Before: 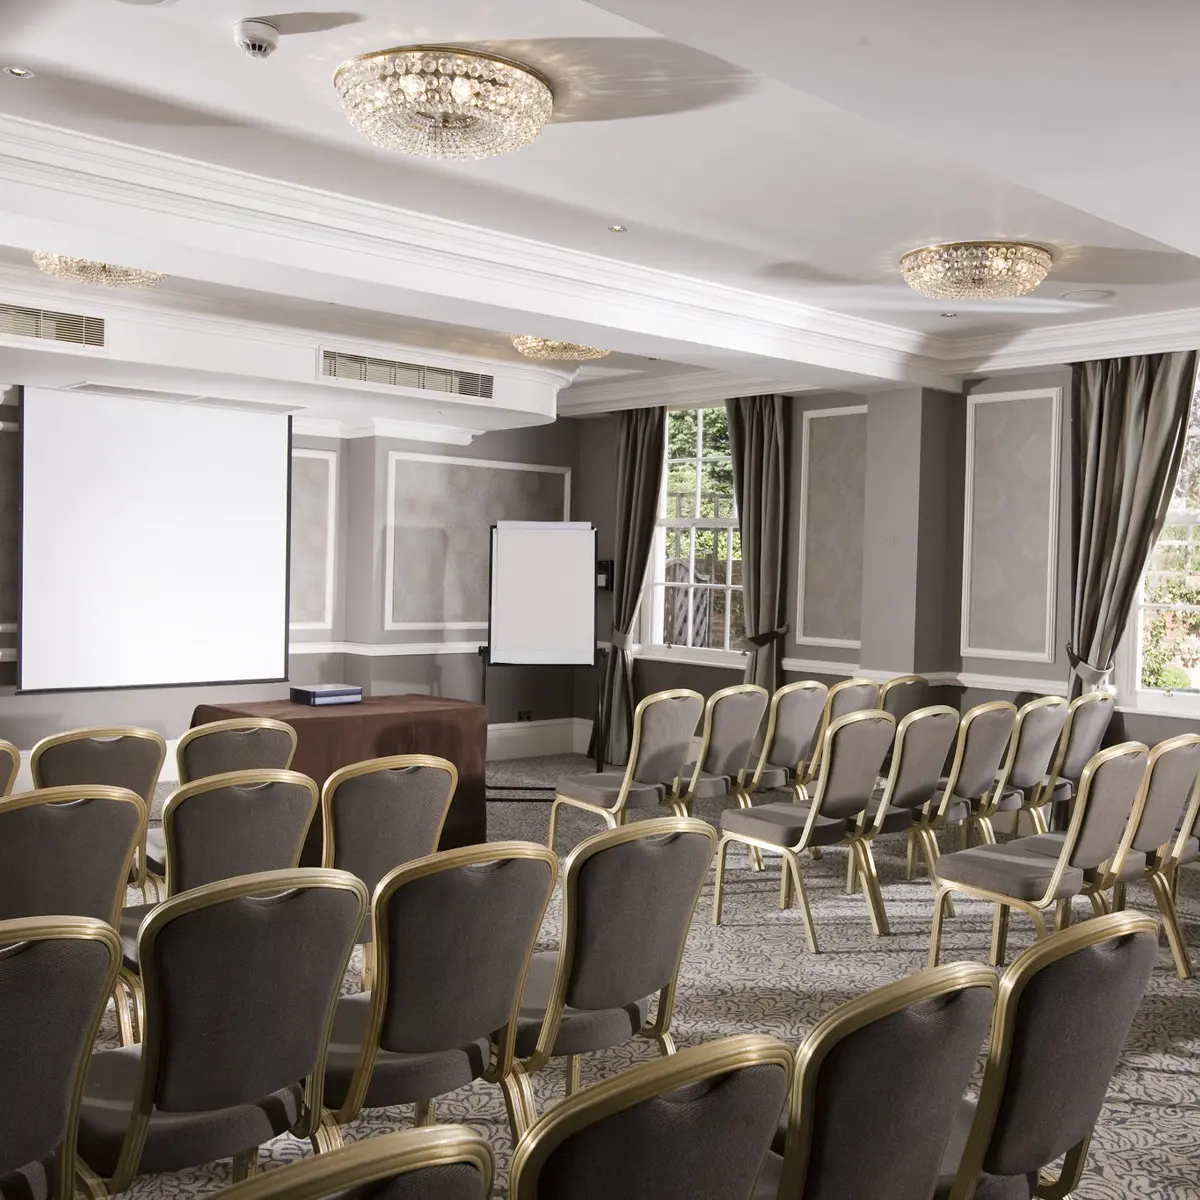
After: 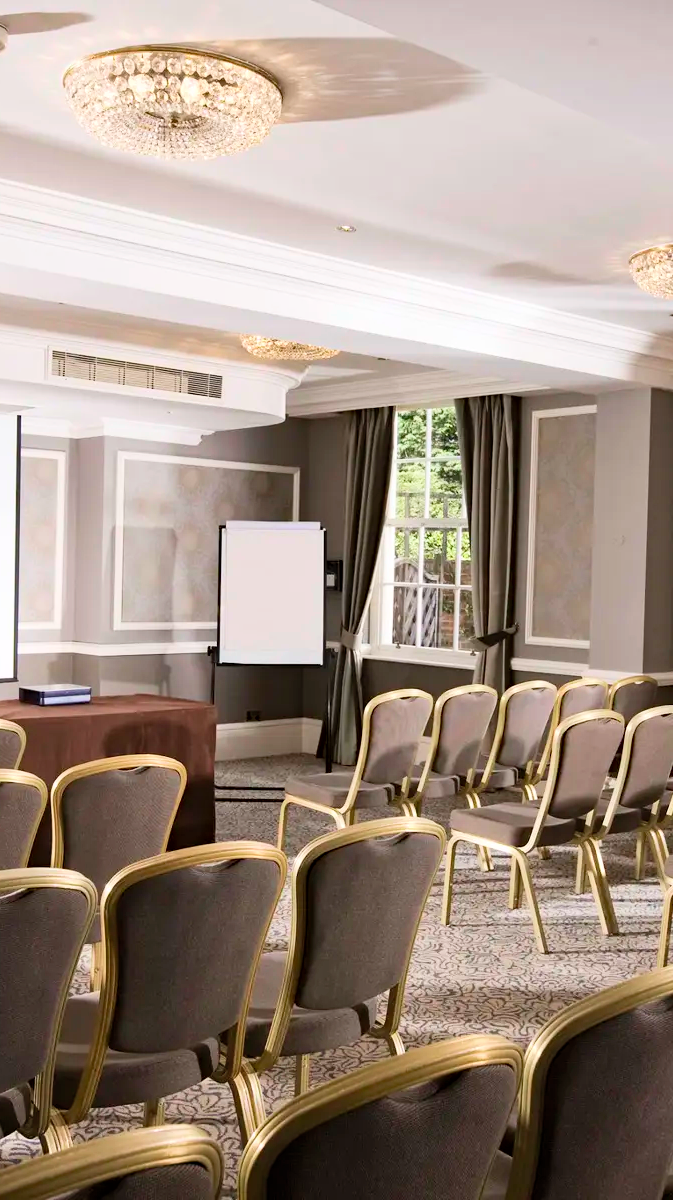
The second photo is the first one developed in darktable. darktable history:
velvia: strength 14.95%
contrast brightness saturation: contrast 0.201, brightness 0.169, saturation 0.216
haze removal: compatibility mode true, adaptive false
crop and rotate: left 22.625%, right 21.291%
